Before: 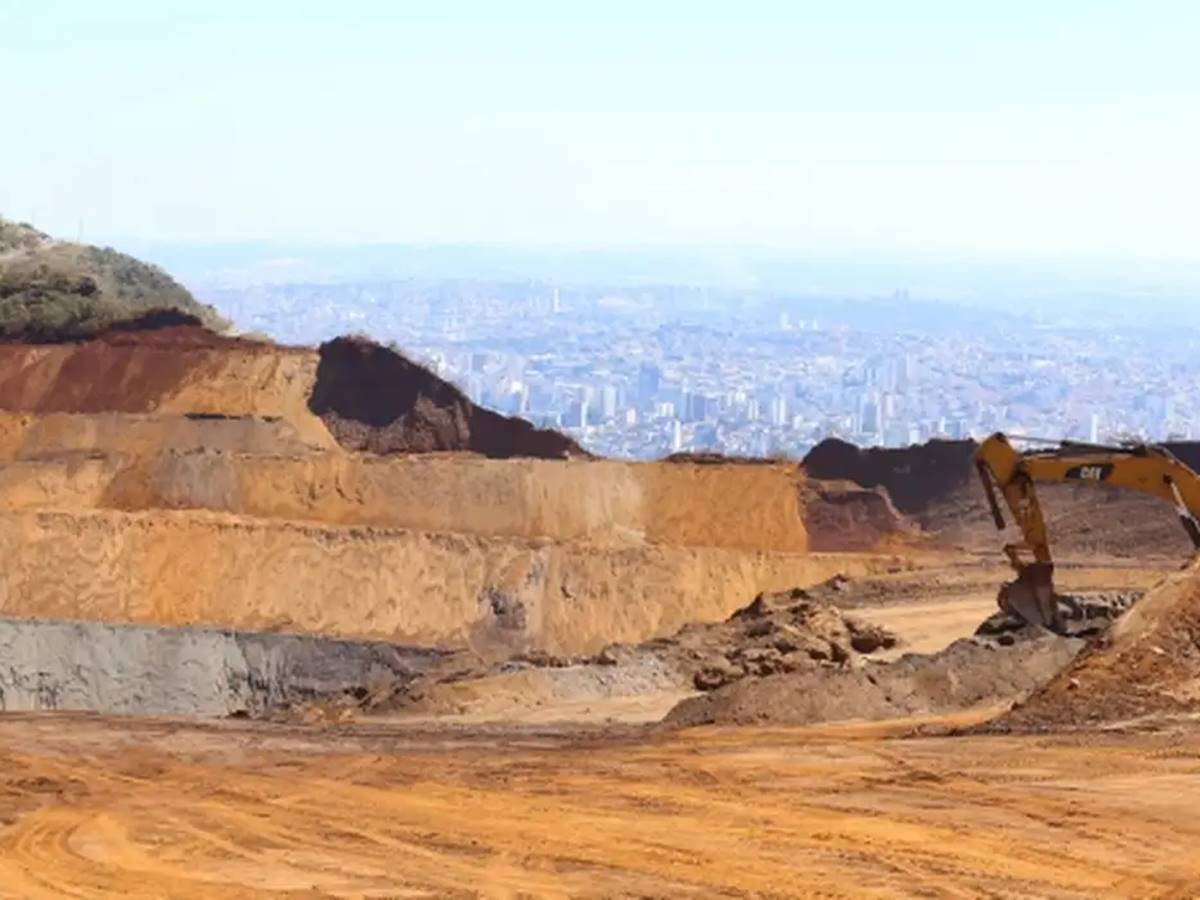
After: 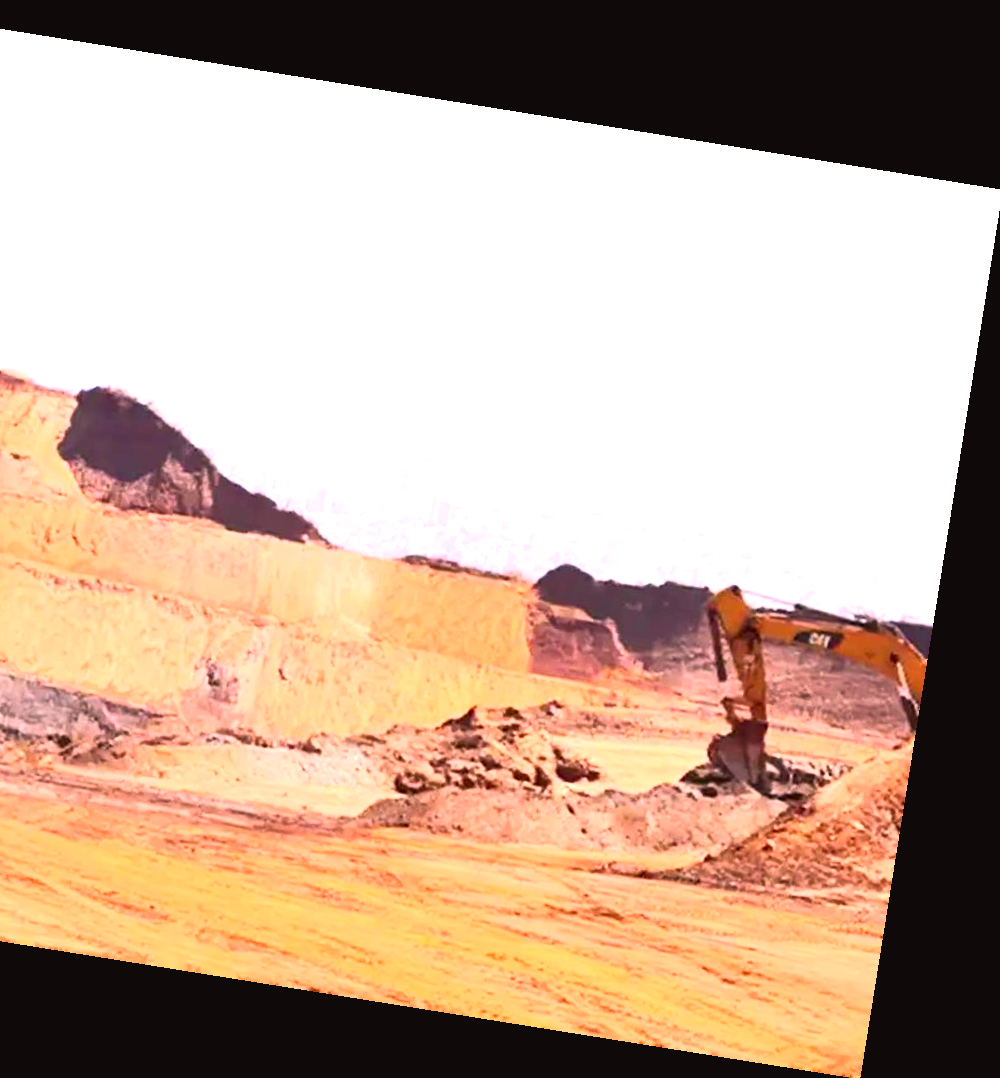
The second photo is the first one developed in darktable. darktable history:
graduated density: rotation -180°, offset 24.95
exposure: black level correction 0.001, exposure 1.398 EV, compensate exposure bias true, compensate highlight preservation false
rotate and perspective: rotation 9.12°, automatic cropping off
tone curve: curves: ch0 [(0.003, 0.029) (0.188, 0.252) (0.46, 0.56) (0.608, 0.748) (0.871, 0.955) (1, 1)]; ch1 [(0, 0) (0.35, 0.356) (0.45, 0.453) (0.508, 0.515) (0.618, 0.634) (1, 1)]; ch2 [(0, 0) (0.456, 0.469) (0.5, 0.5) (0.634, 0.625) (1, 1)], color space Lab, independent channels, preserve colors none
color correction: highlights a* 14.52, highlights b* 4.84
contrast brightness saturation: contrast 0.07, brightness -0.14, saturation 0.11
crop and rotate: left 24.6%
